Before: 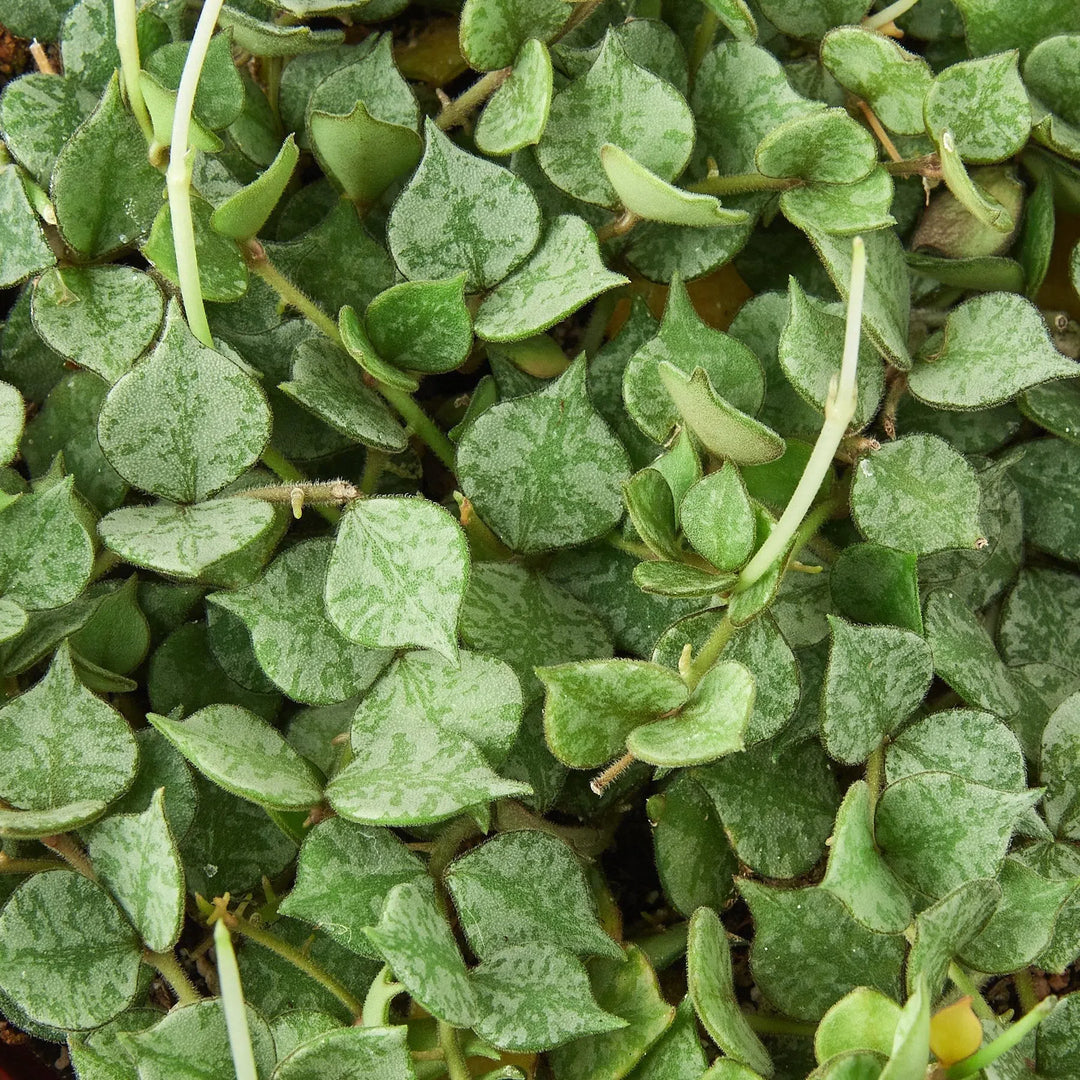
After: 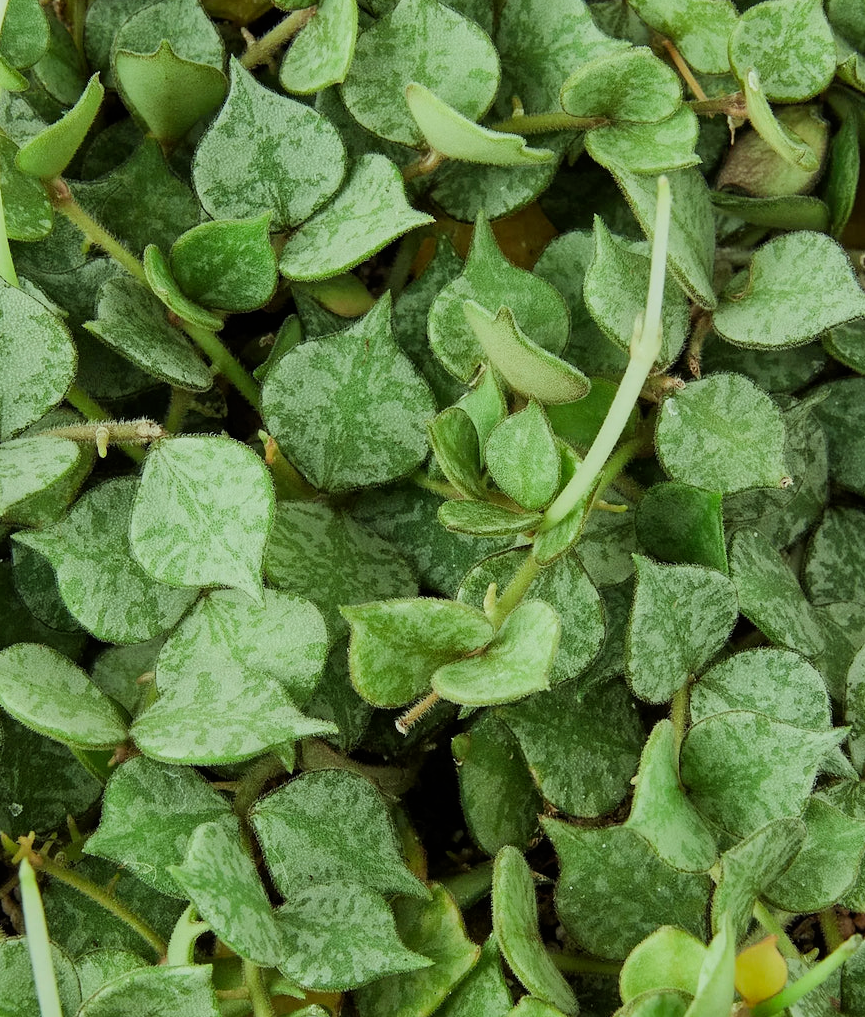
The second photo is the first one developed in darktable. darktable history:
filmic rgb: black relative exposure -8.02 EV, white relative exposure 3.94 EV, hardness 4.27
color correction: highlights a* -8.28, highlights b* 3.57
crop and rotate: left 18.122%, top 5.82%, right 1.781%
